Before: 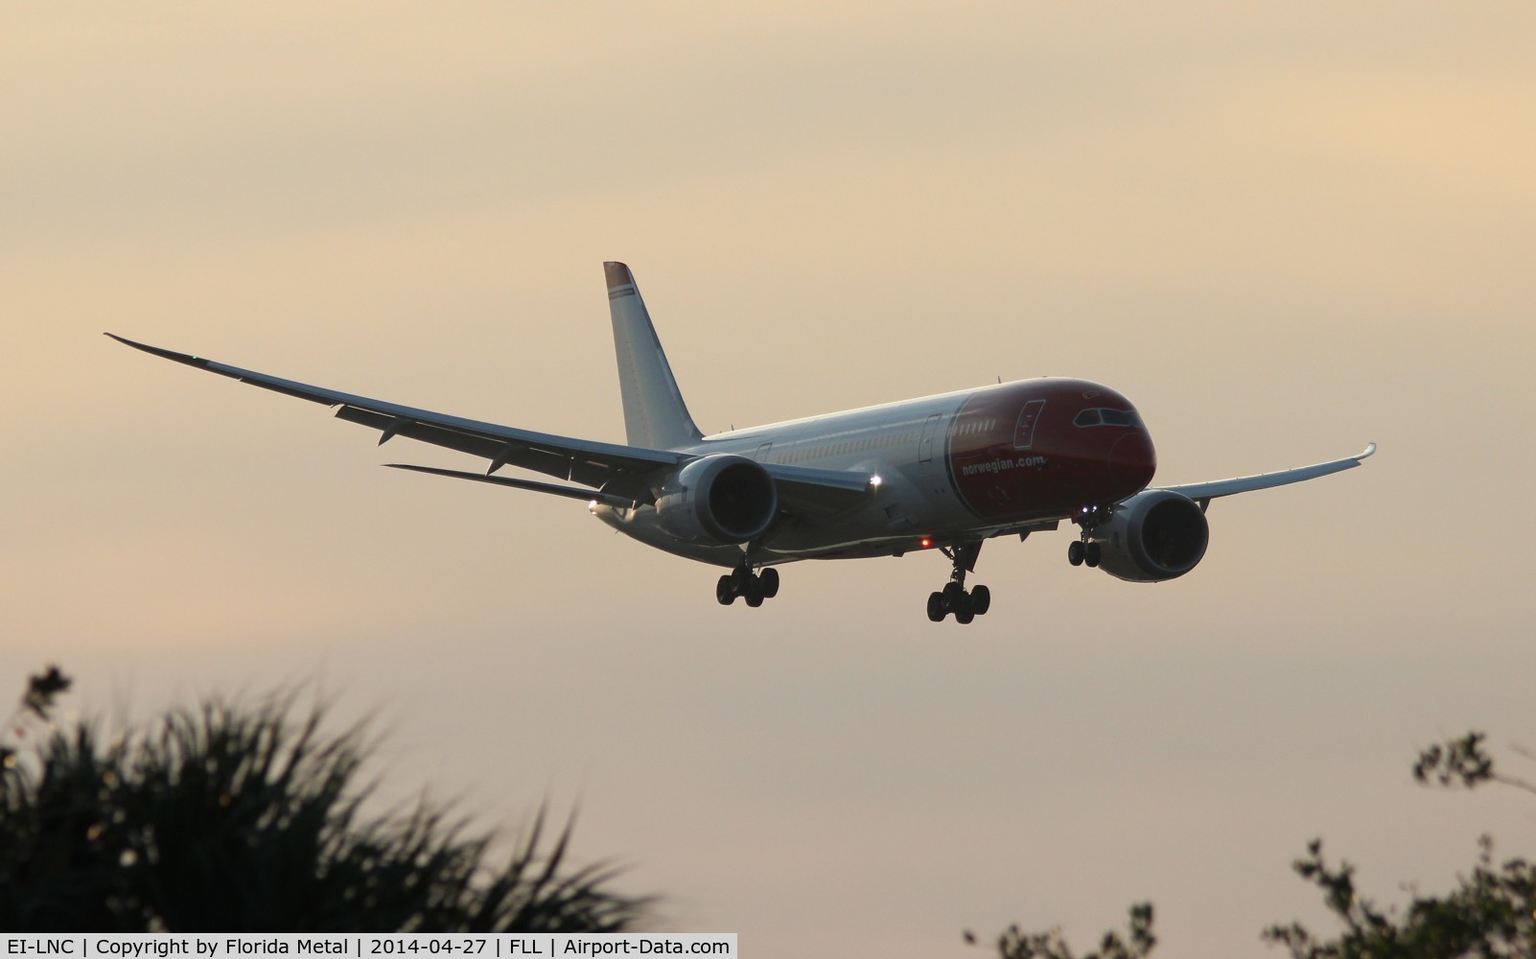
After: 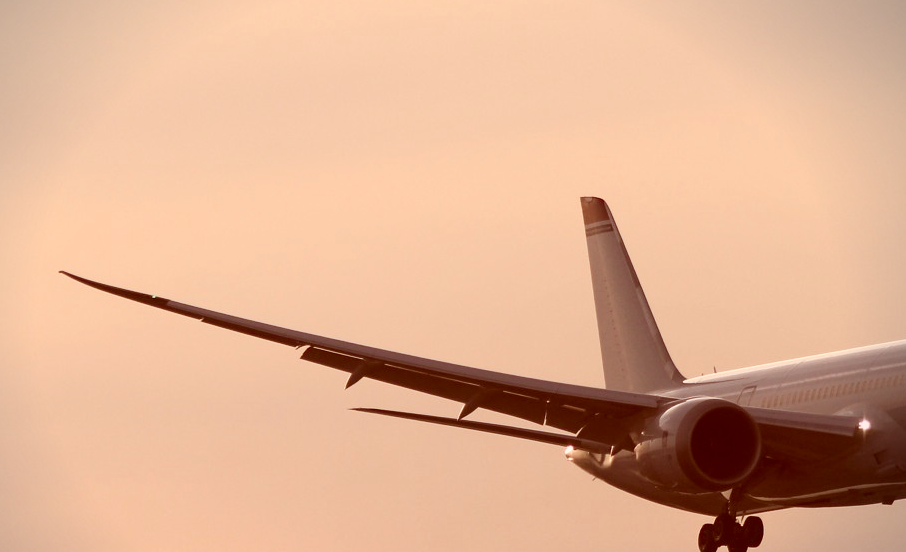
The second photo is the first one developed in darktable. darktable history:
crop and rotate: left 3.061%, top 7.646%, right 40.373%, bottom 37.153%
color correction: highlights a* 9.03, highlights b* 8.52, shadows a* 39.8, shadows b* 39.23, saturation 0.79
shadows and highlights: shadows 1.1, highlights 41.42
vignetting: fall-off start 88.75%, fall-off radius 44.49%, brightness -0.42, saturation -0.292, center (-0.037, 0.143), width/height ratio 1.158
